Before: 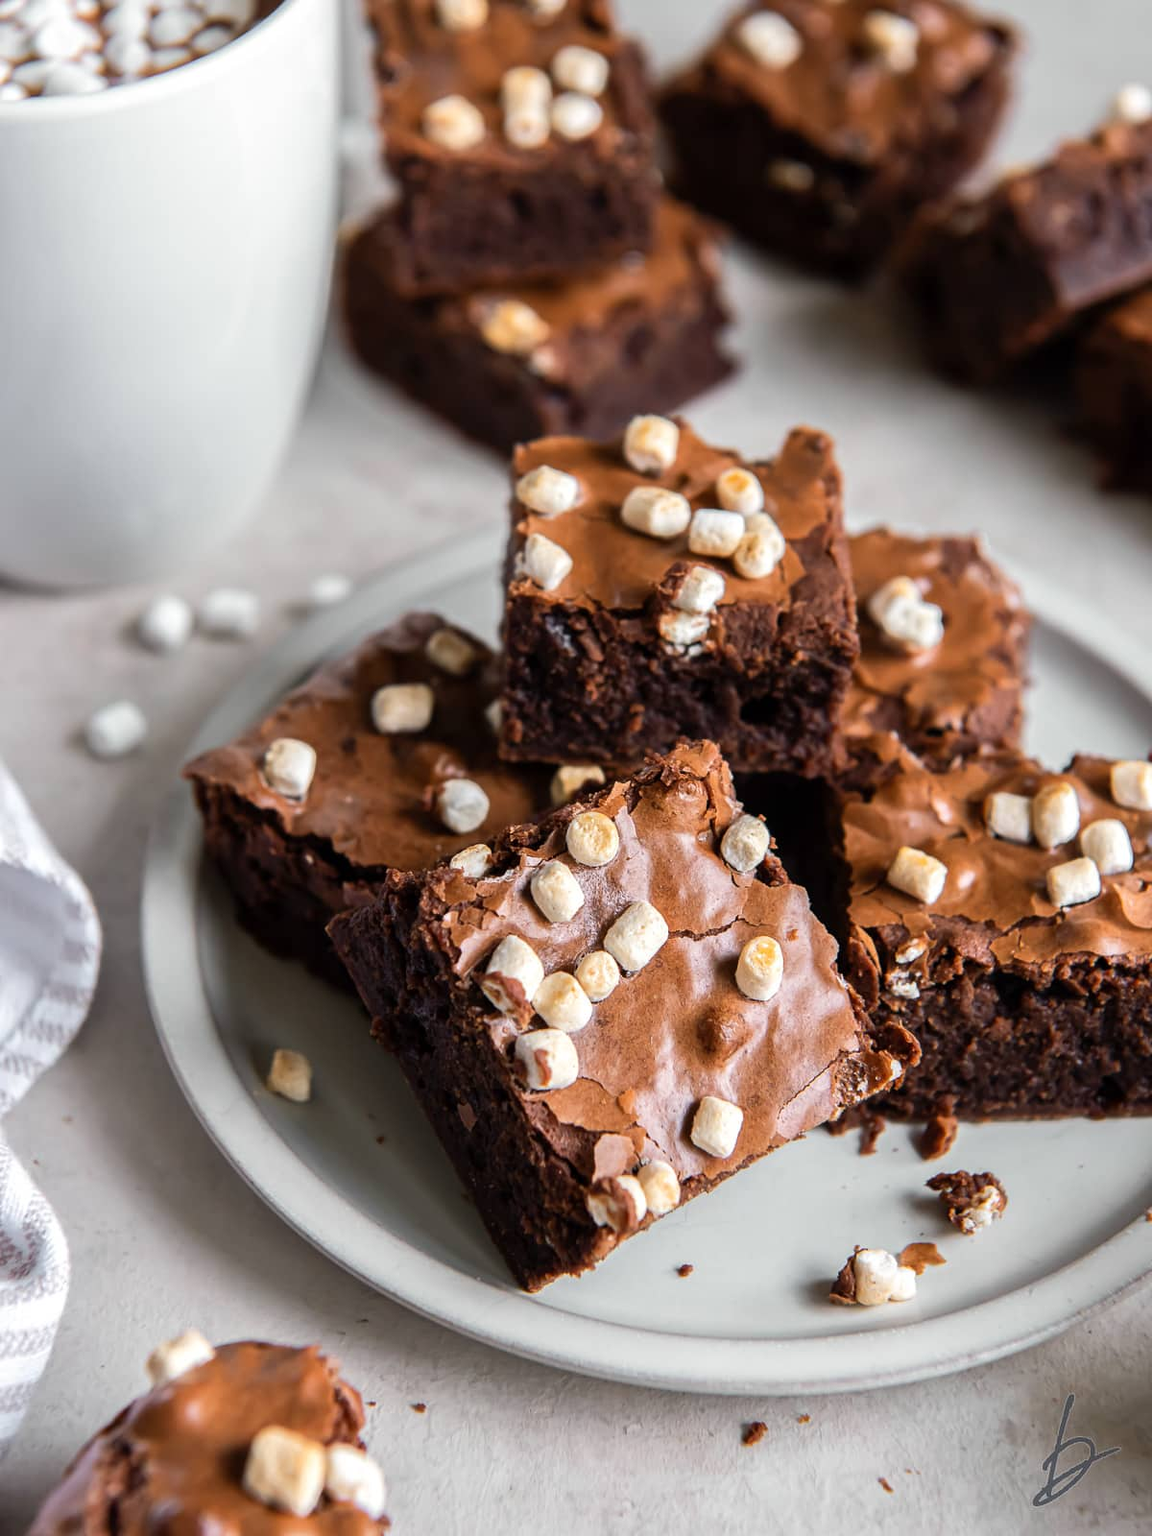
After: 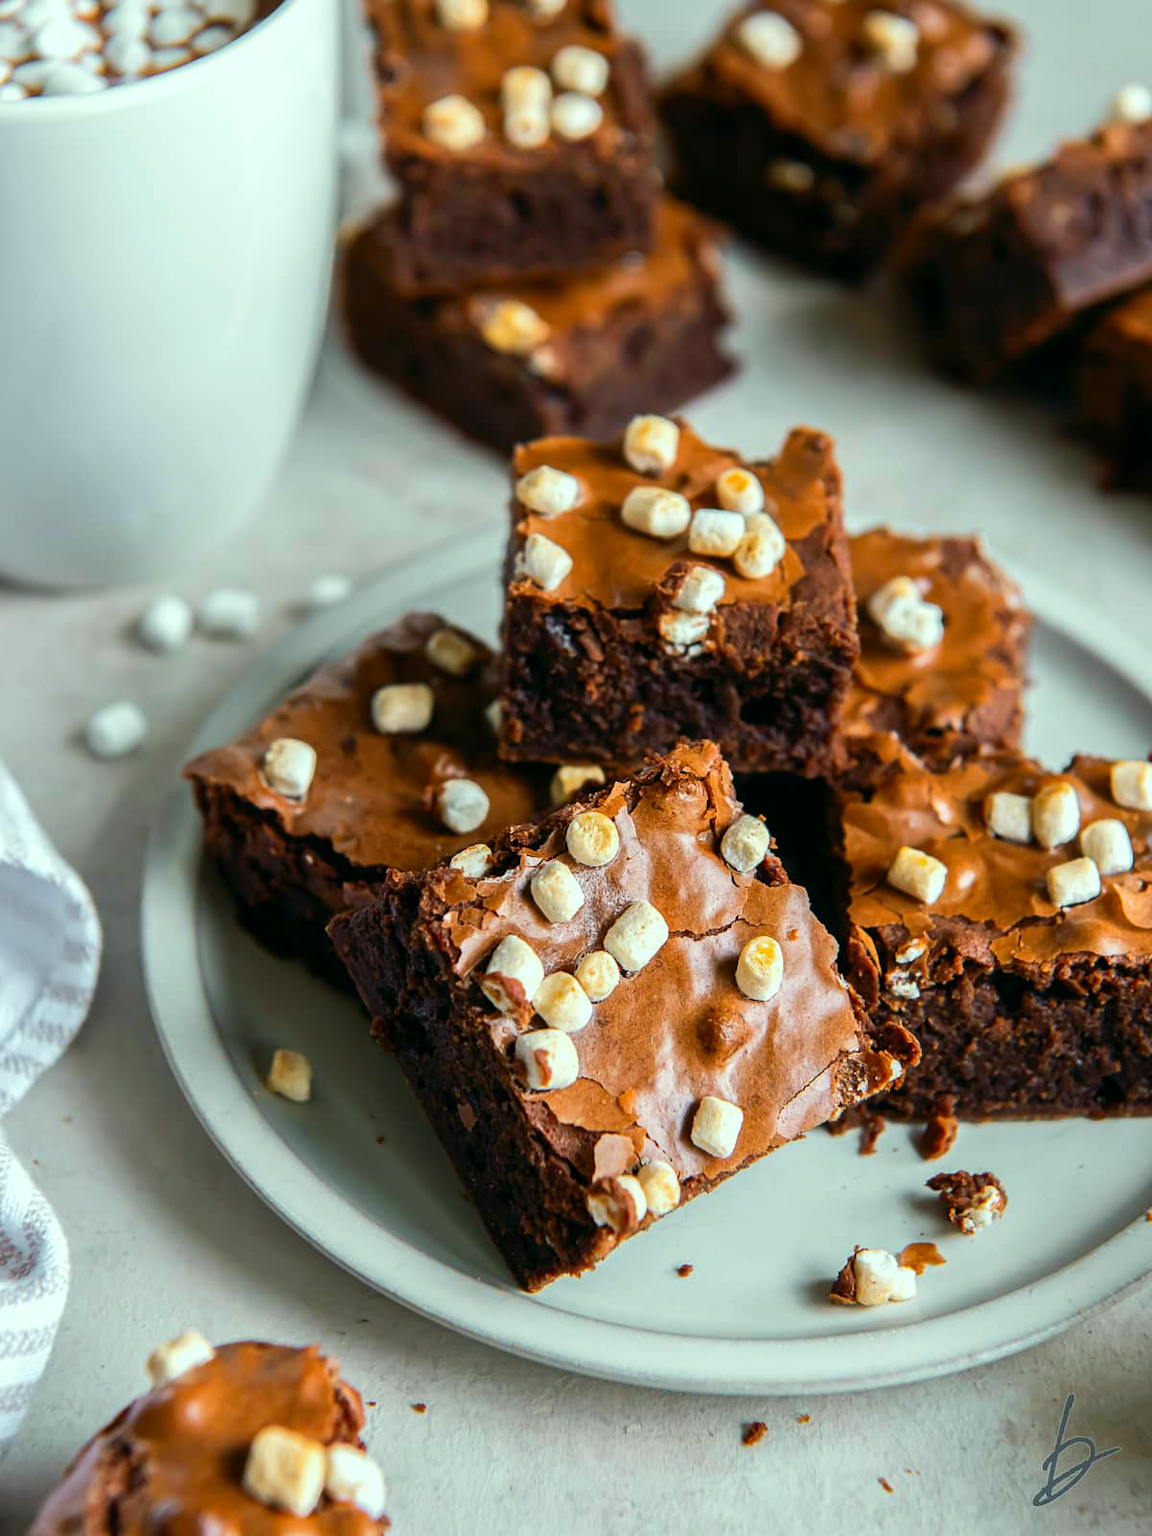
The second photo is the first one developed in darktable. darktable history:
color correction: highlights a* -7.45, highlights b* 1.46, shadows a* -3.39, saturation 1.38
